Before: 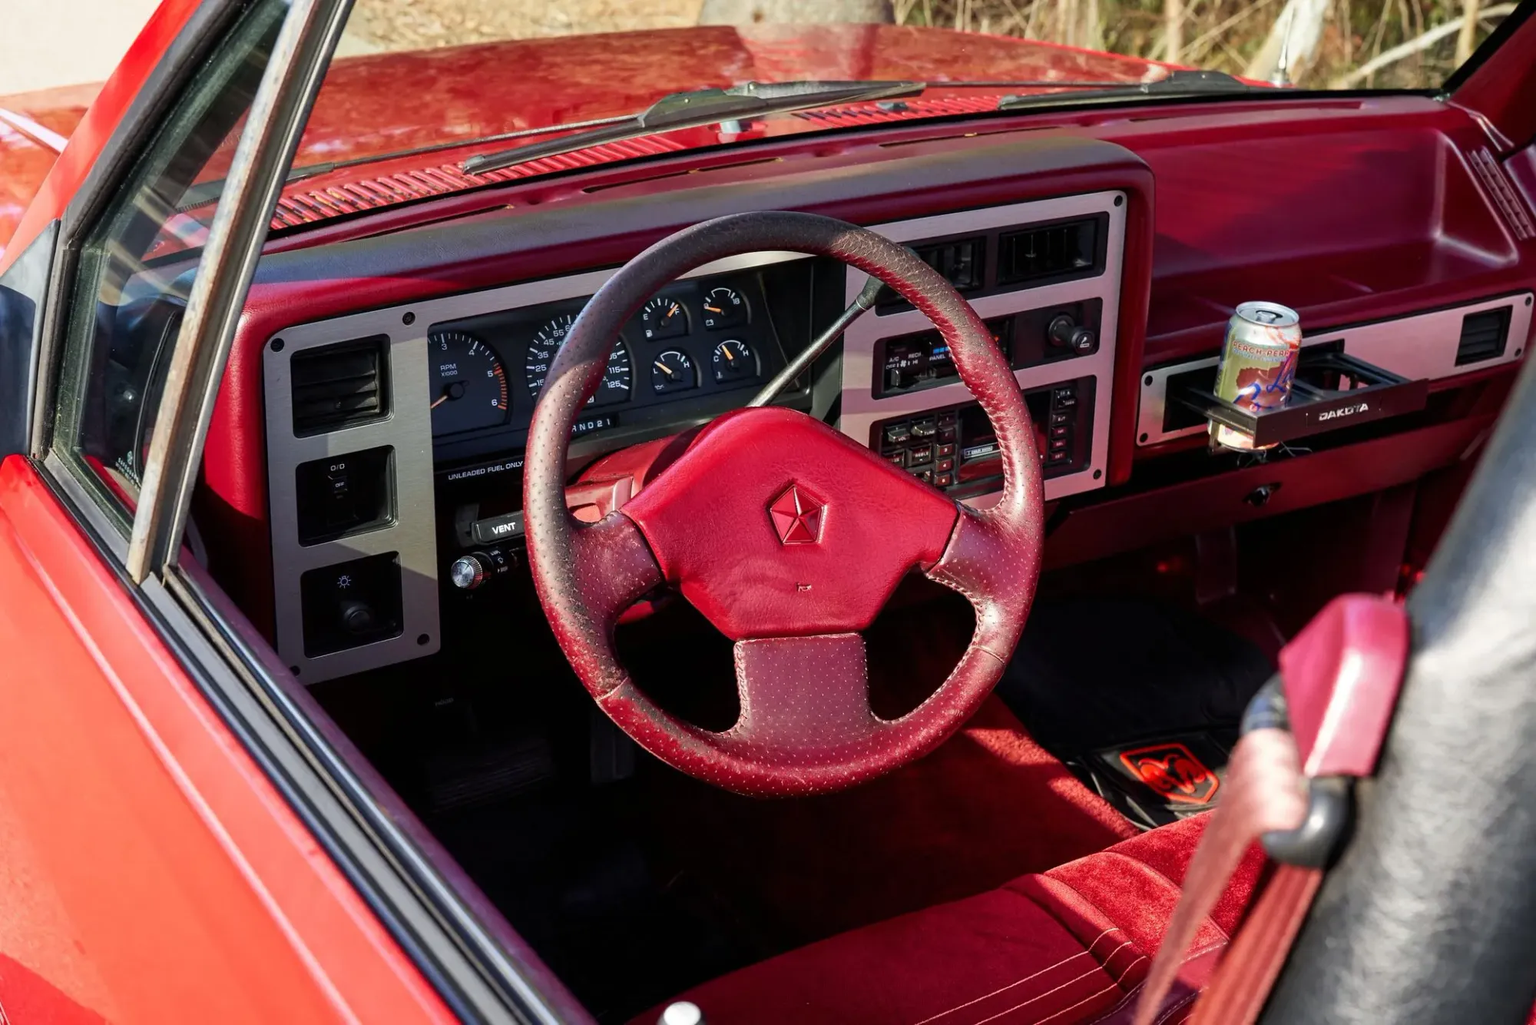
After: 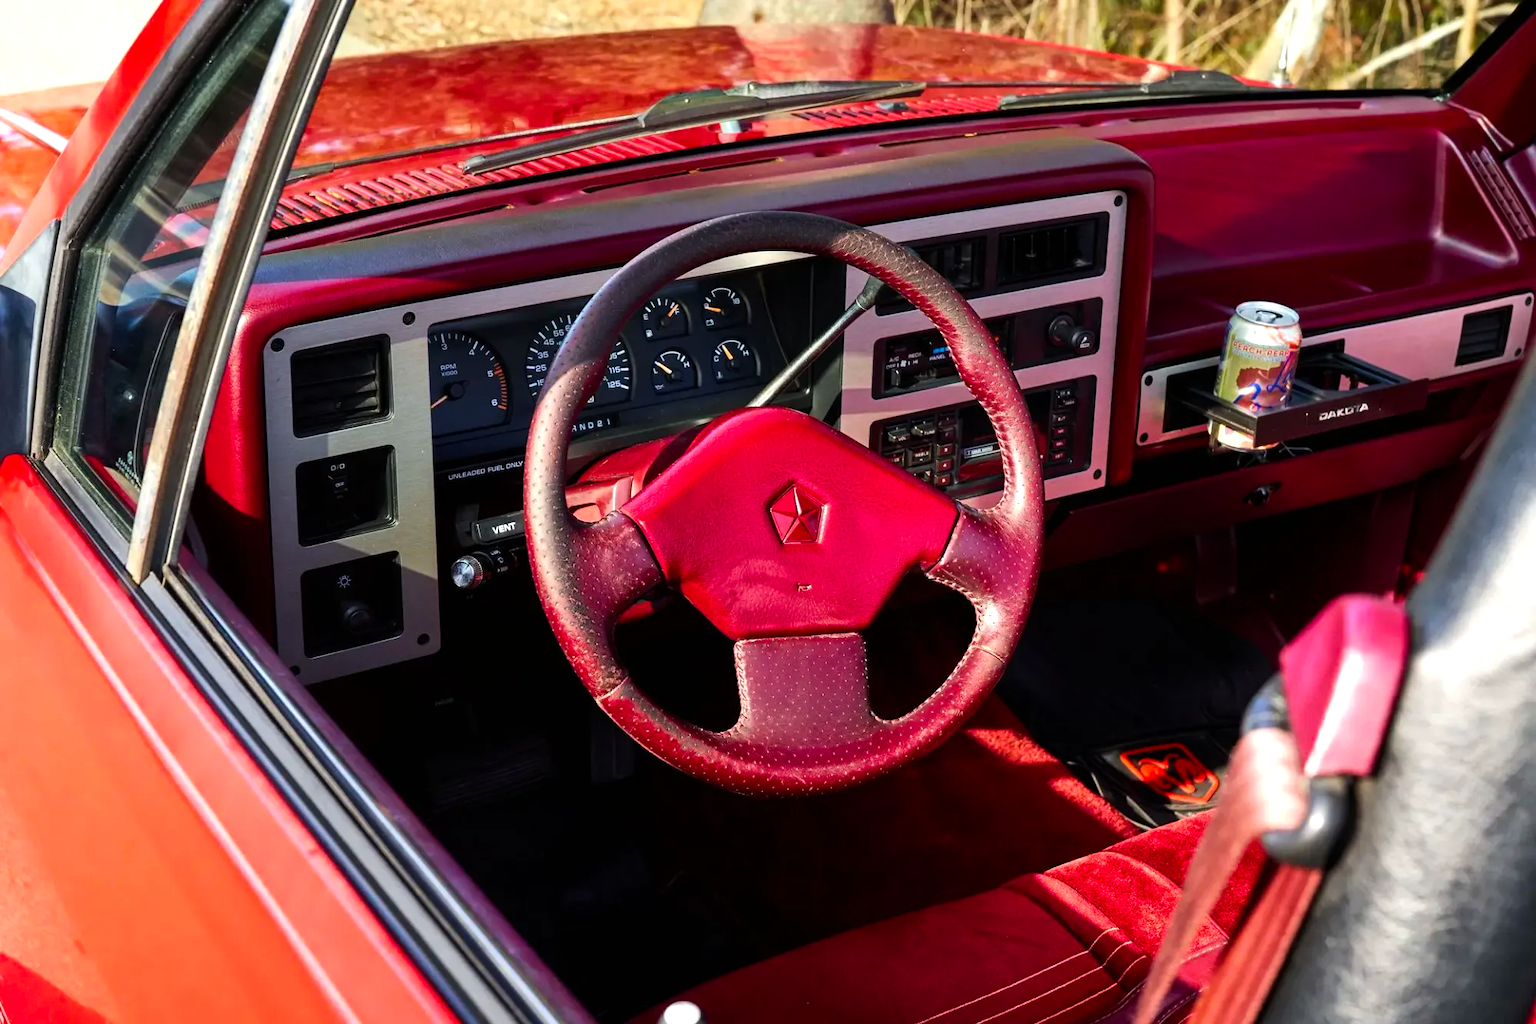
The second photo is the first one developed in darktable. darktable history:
color balance rgb: perceptual saturation grading › global saturation 20%, global vibrance 20%
tone equalizer: -8 EV -0.417 EV, -7 EV -0.389 EV, -6 EV -0.333 EV, -5 EV -0.222 EV, -3 EV 0.222 EV, -2 EV 0.333 EV, -1 EV 0.389 EV, +0 EV 0.417 EV, edges refinement/feathering 500, mask exposure compensation -1.57 EV, preserve details no
